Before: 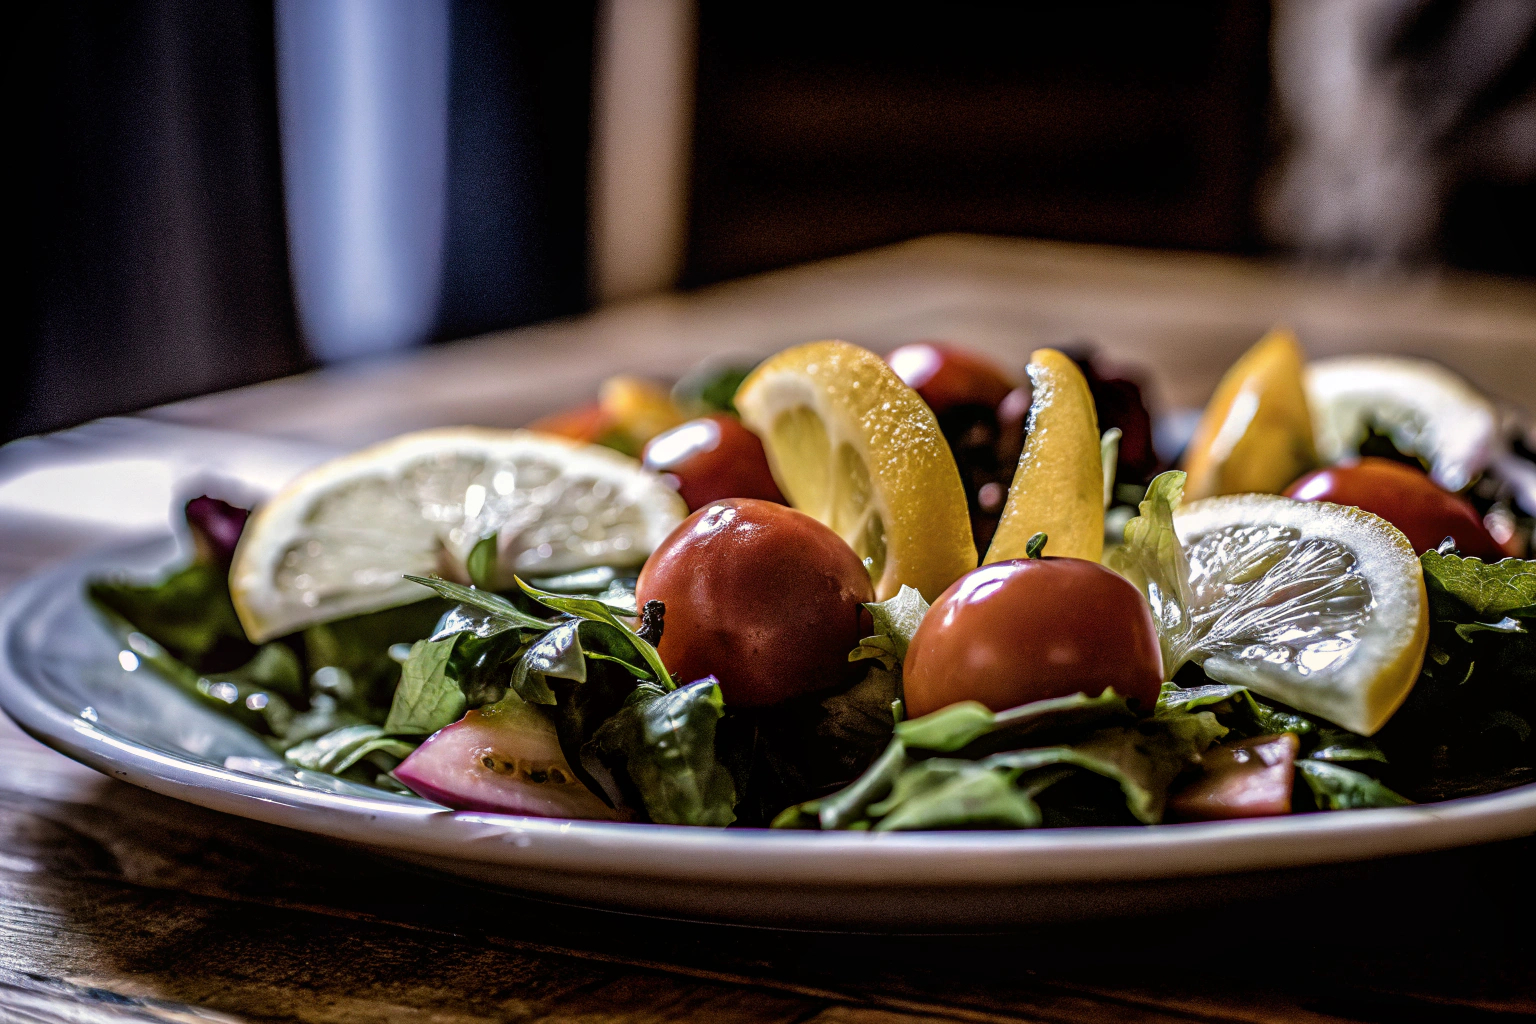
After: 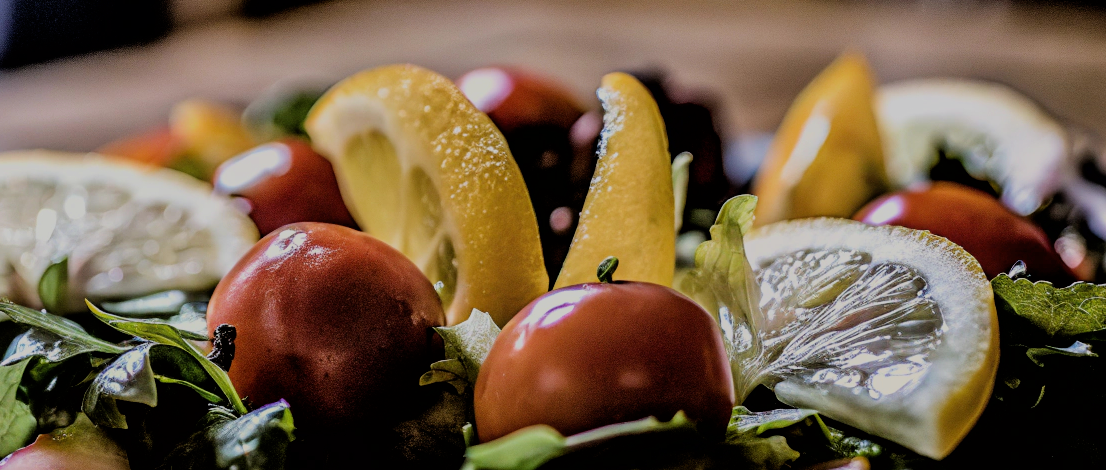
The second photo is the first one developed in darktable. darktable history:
filmic rgb: black relative exposure -6.15 EV, white relative exposure 6.96 EV, hardness 2.23, color science v6 (2022)
crop and rotate: left 27.938%, top 27.046%, bottom 27.046%
